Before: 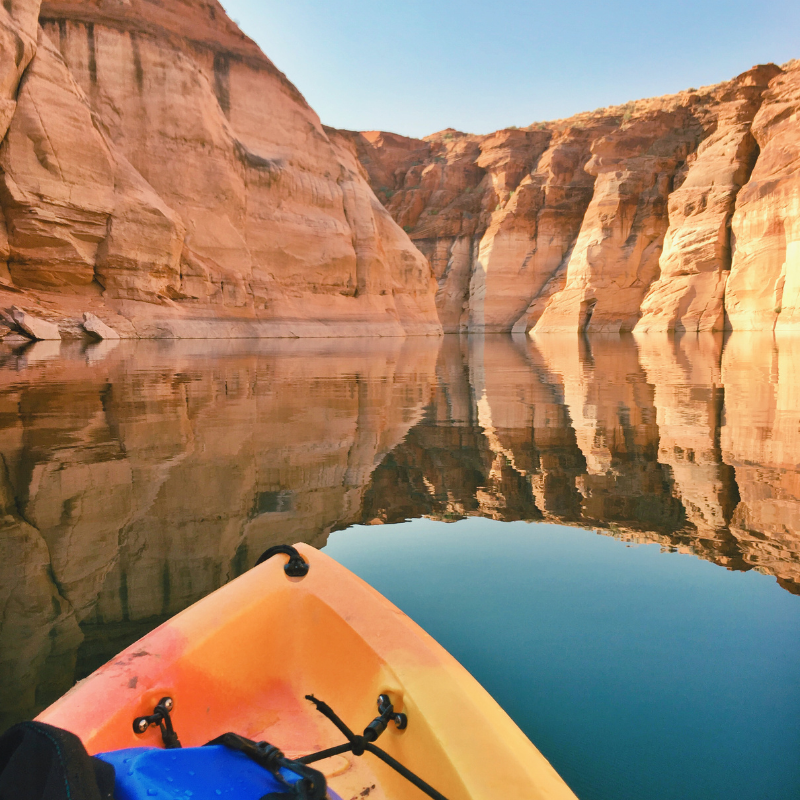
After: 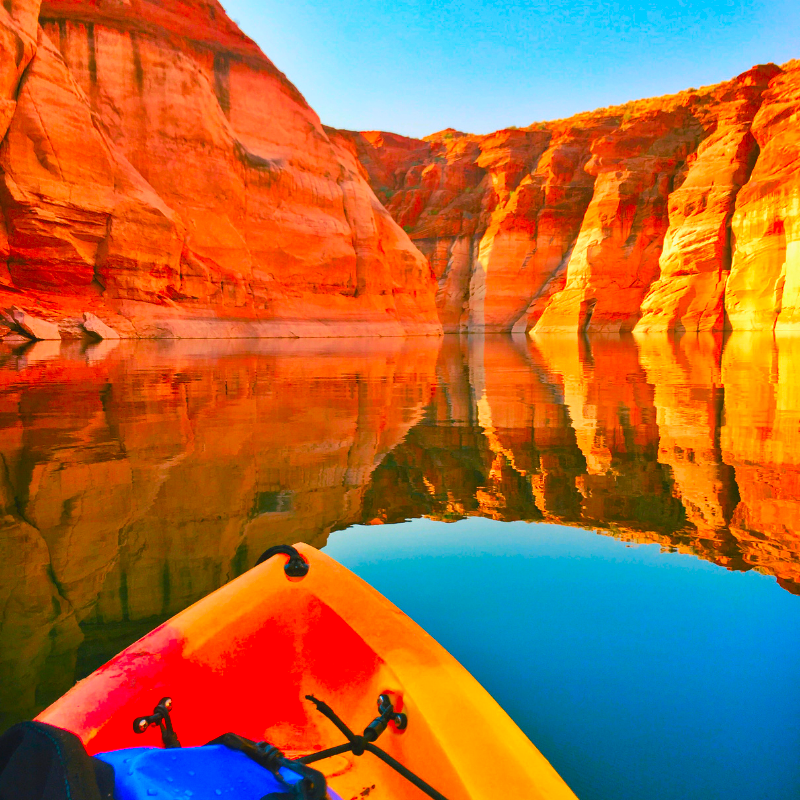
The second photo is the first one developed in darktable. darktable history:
color correction: highlights a* 1.53, highlights b* -1.69, saturation 2.52
